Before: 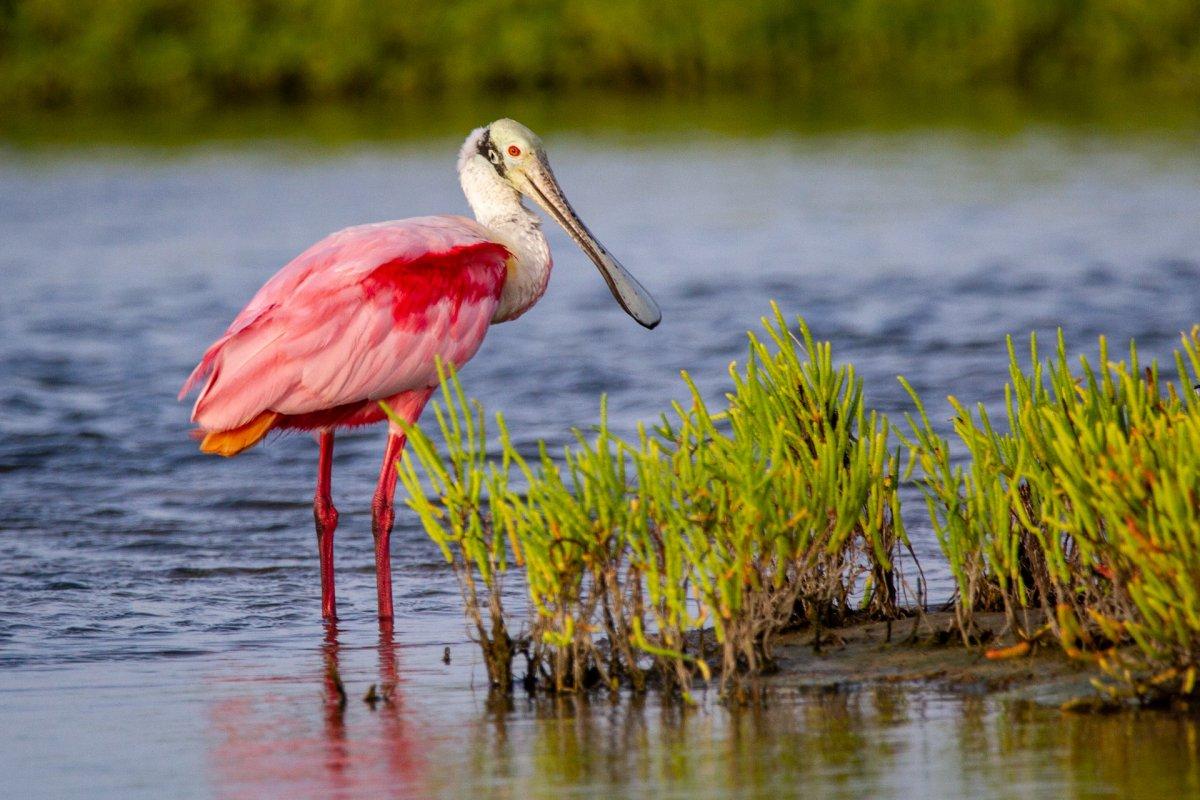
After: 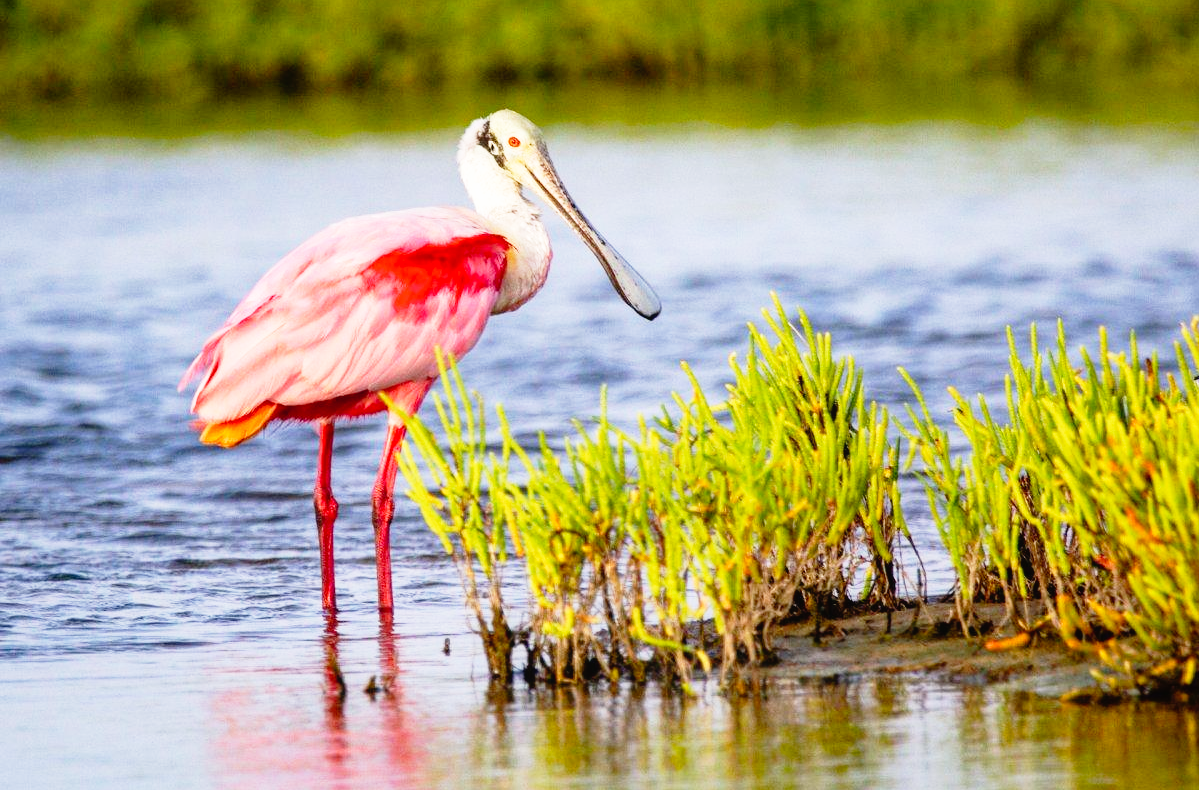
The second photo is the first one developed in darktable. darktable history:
contrast equalizer: y [[0.6 ×6], [0.55 ×6], [0 ×6], [0 ×6], [0 ×6]], mix -0.21
crop: top 1.16%, right 0.014%
base curve: curves: ch0 [(0, 0) (0.012, 0.01) (0.073, 0.168) (0.31, 0.711) (0.645, 0.957) (1, 1)], preserve colors none
